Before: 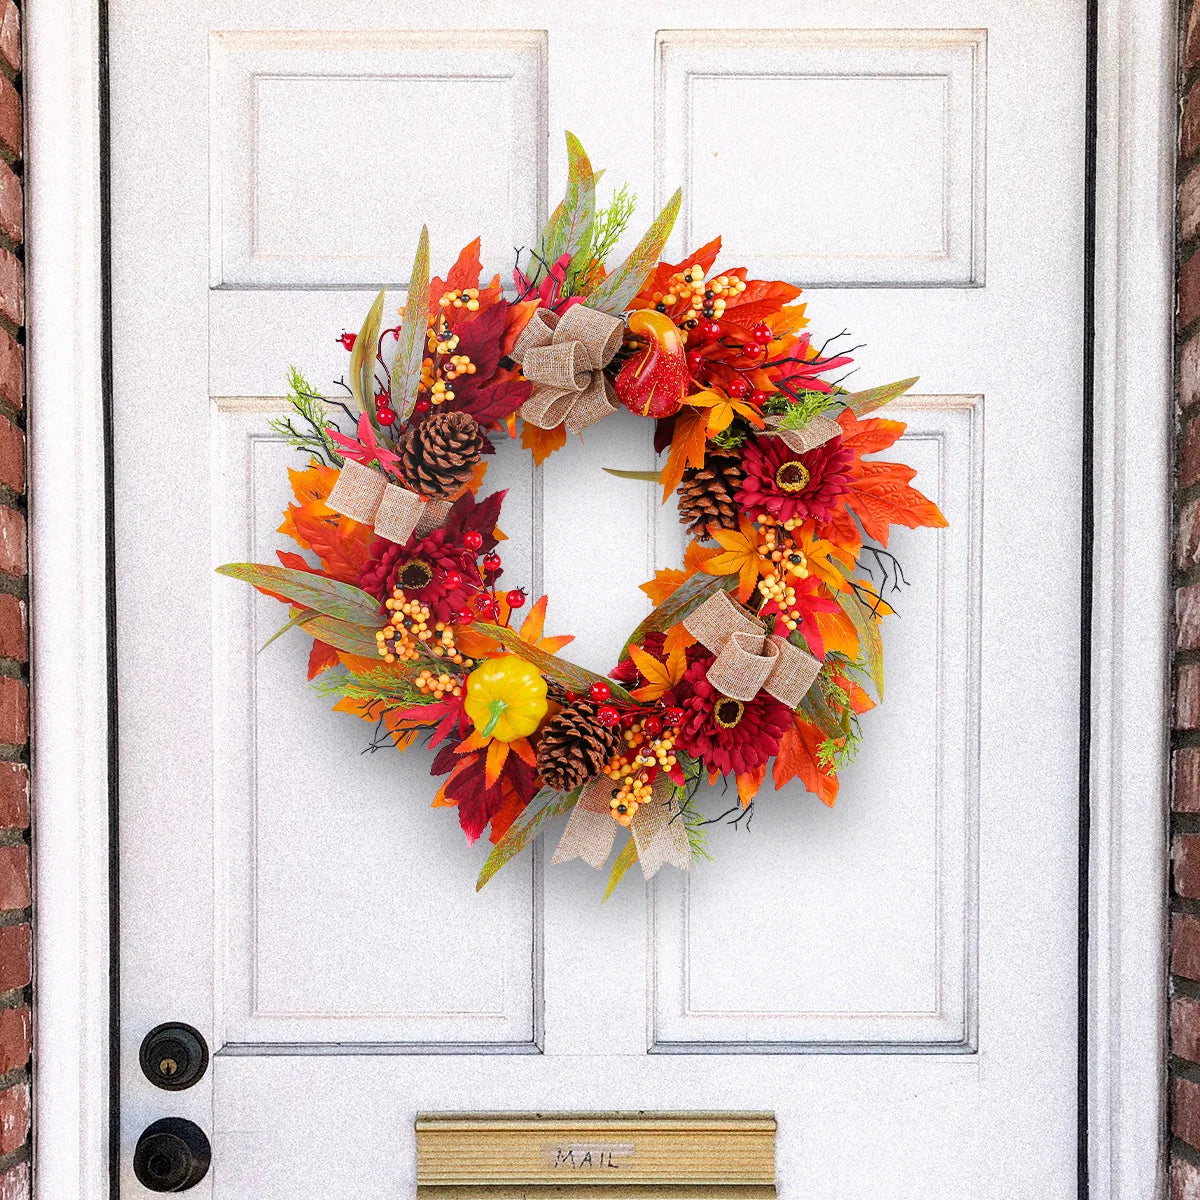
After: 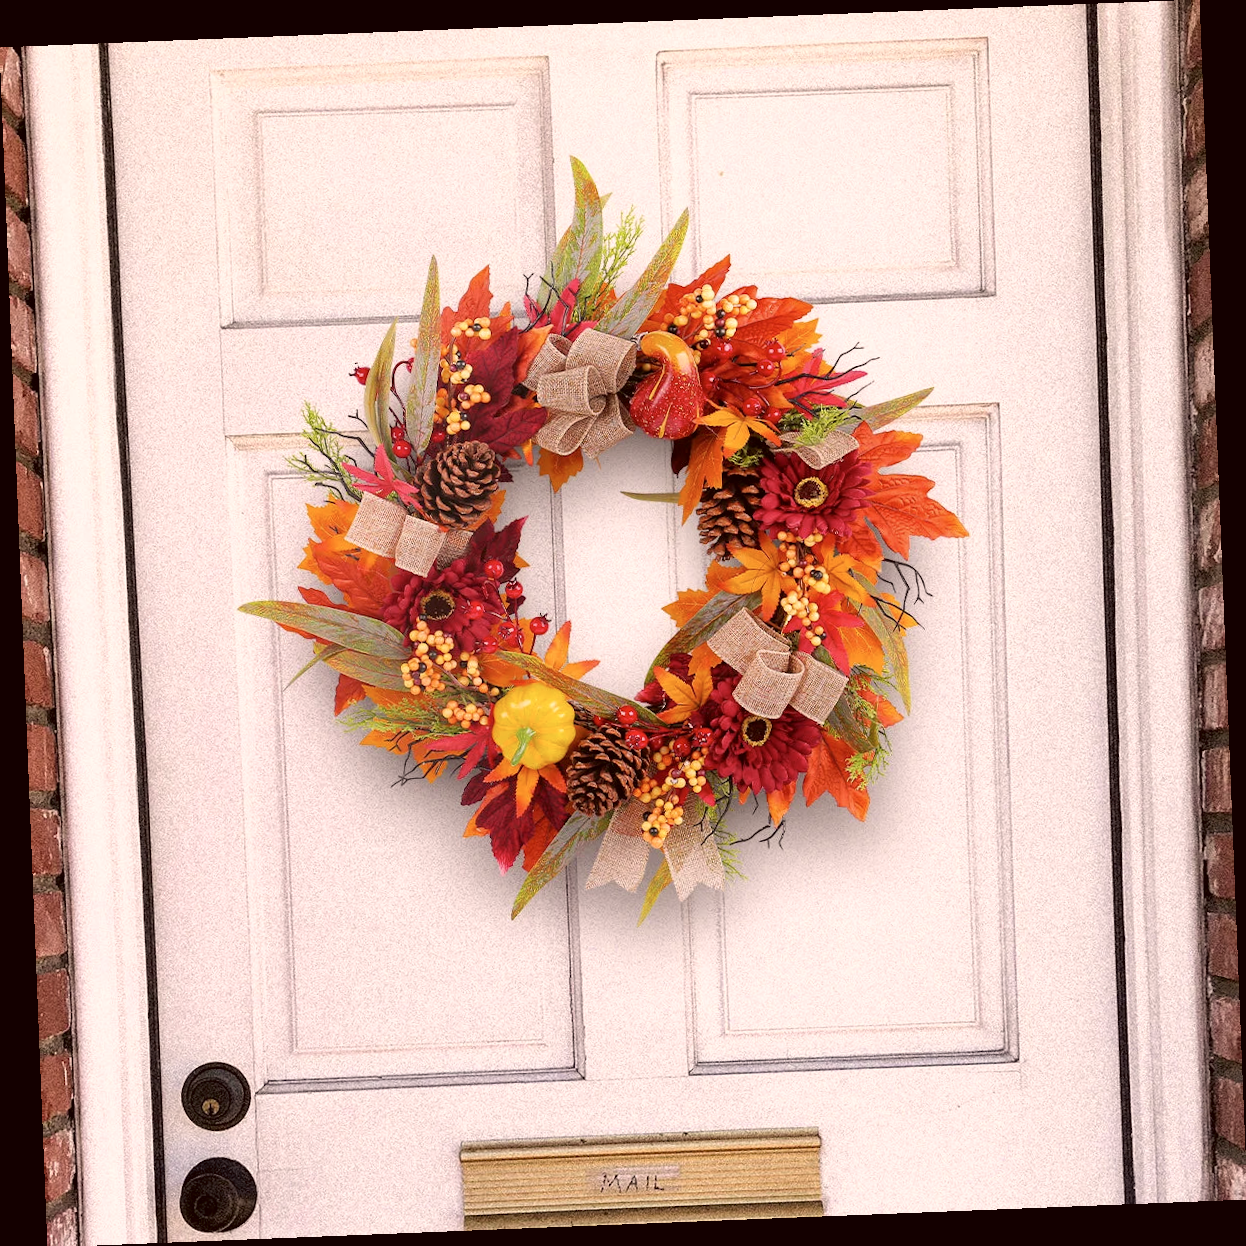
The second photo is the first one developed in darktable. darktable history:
color correction: highlights a* 10.21, highlights b* 9.79, shadows a* 8.61, shadows b* 7.88, saturation 0.8
rotate and perspective: rotation -2.29°, automatic cropping off
